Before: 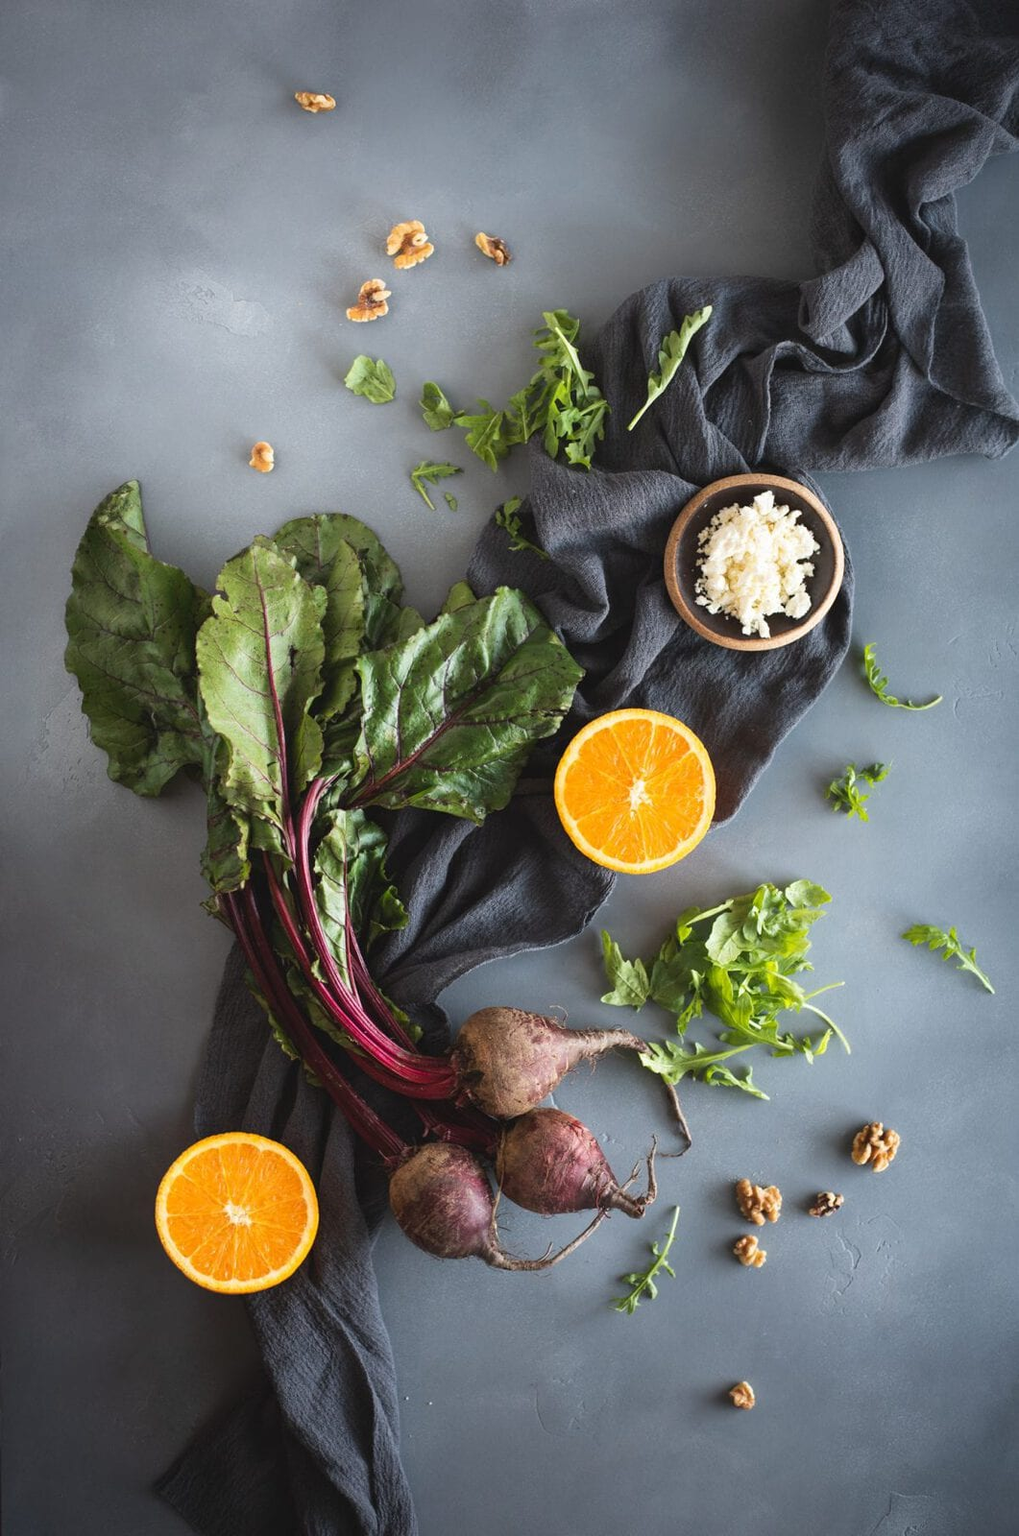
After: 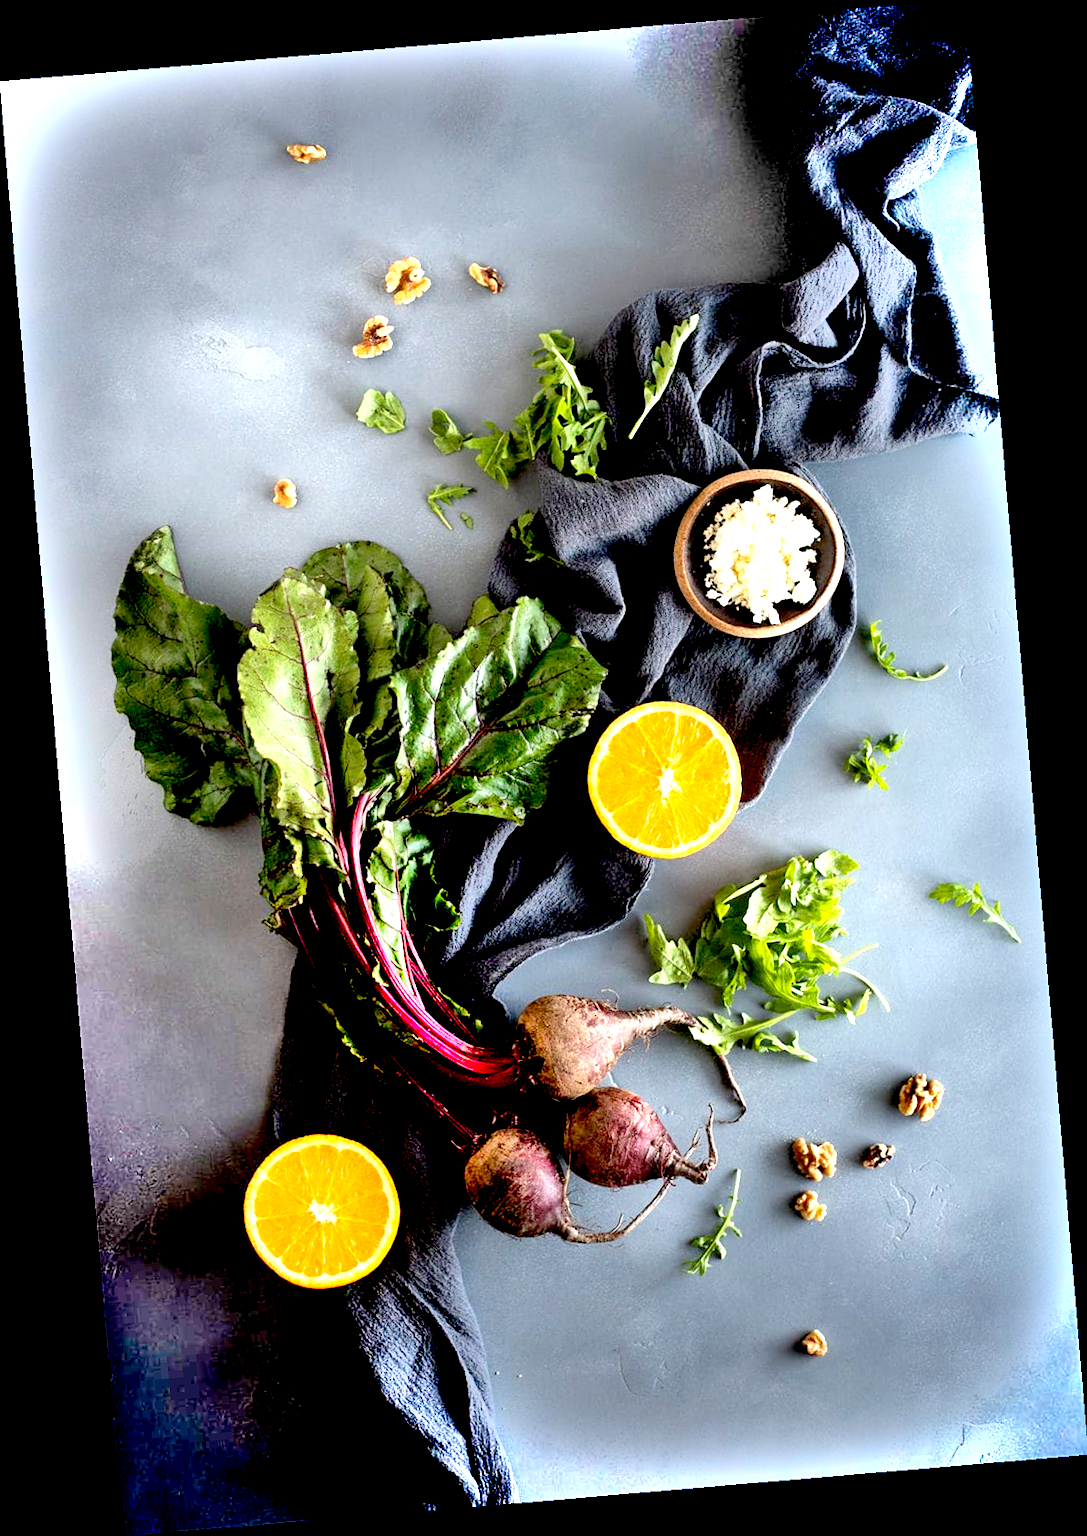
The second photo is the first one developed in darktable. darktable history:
rotate and perspective: rotation -4.86°, automatic cropping off
shadows and highlights: soften with gaussian
sharpen: amount 0.2
exposure: black level correction 0.035, exposure 0.9 EV, compensate highlight preservation false
